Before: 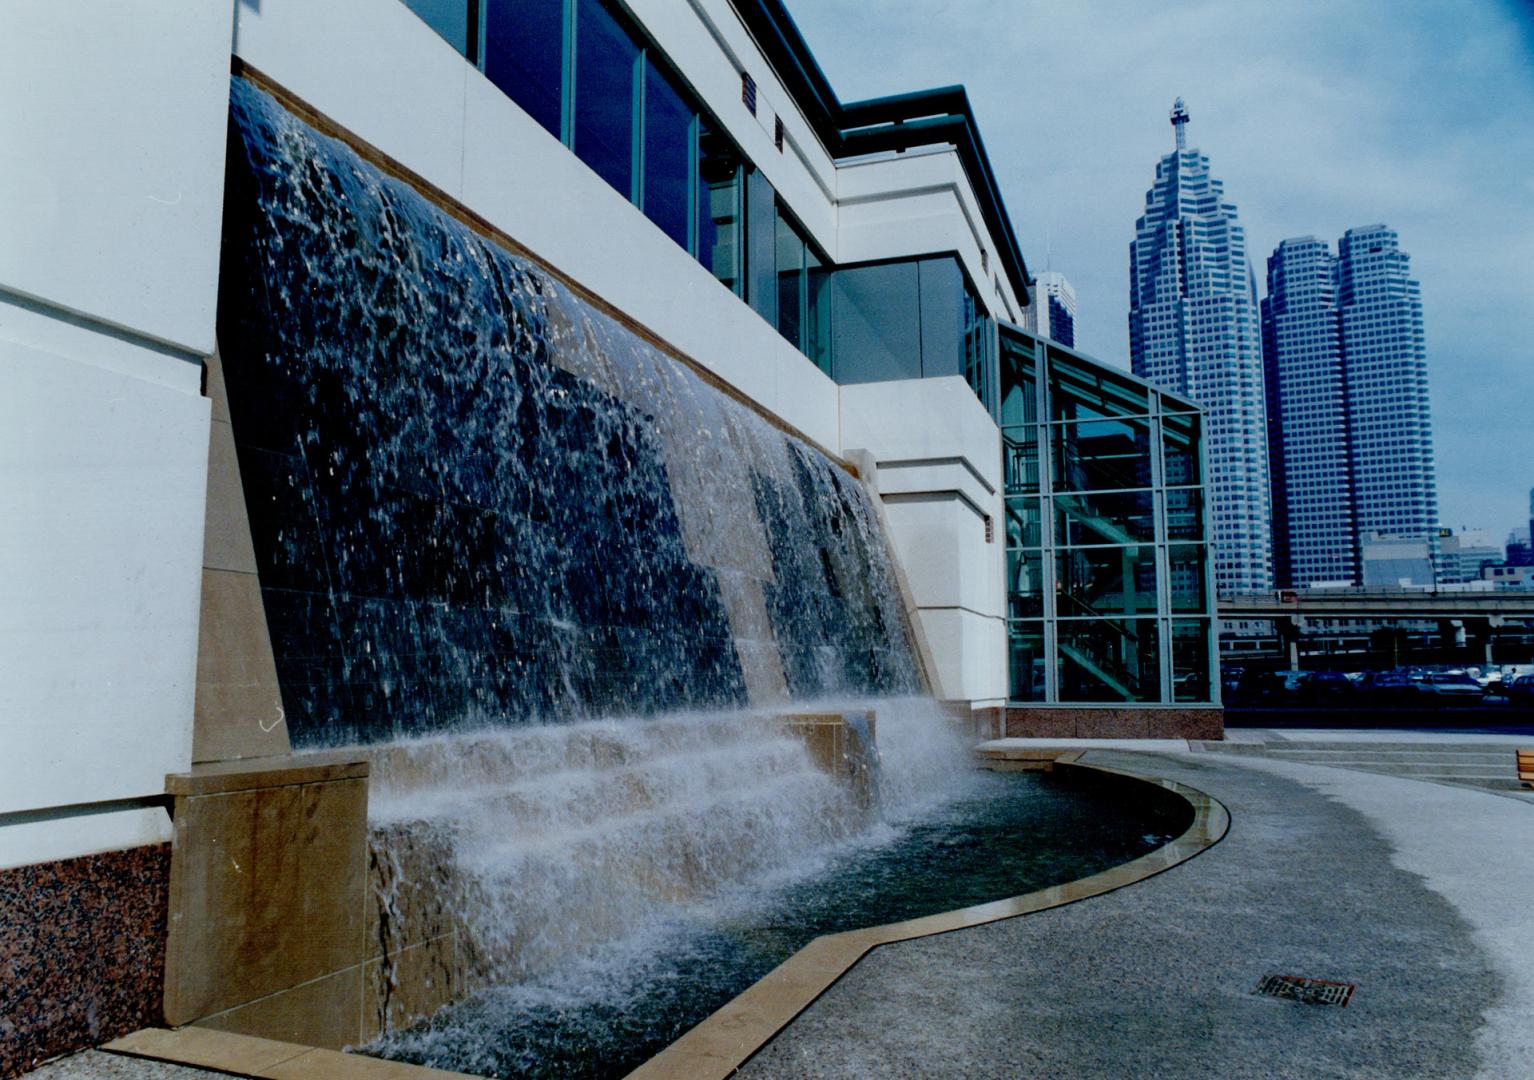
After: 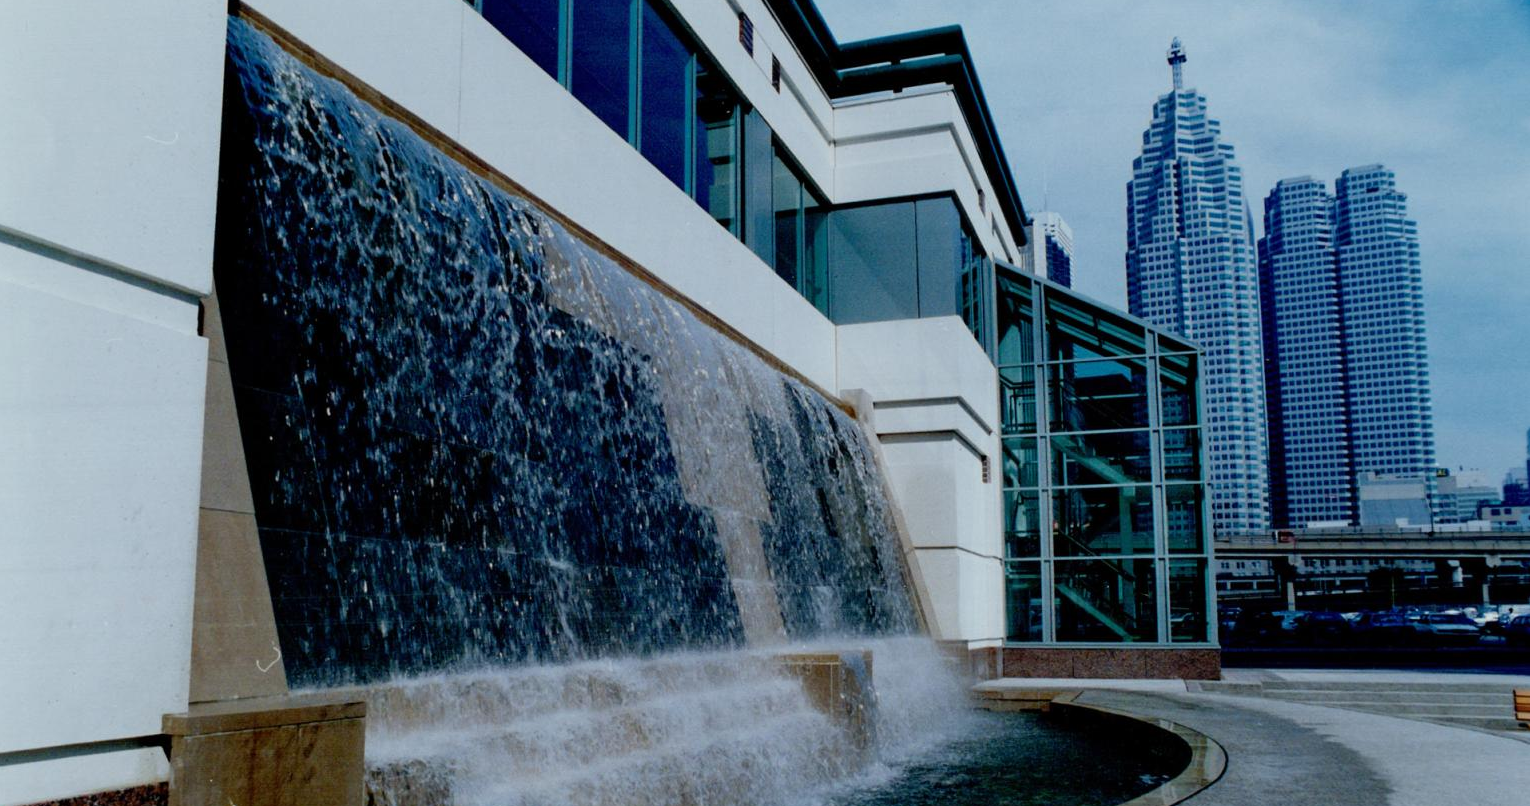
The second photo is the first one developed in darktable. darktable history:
crop: left 0.242%, top 5.562%, bottom 19.799%
